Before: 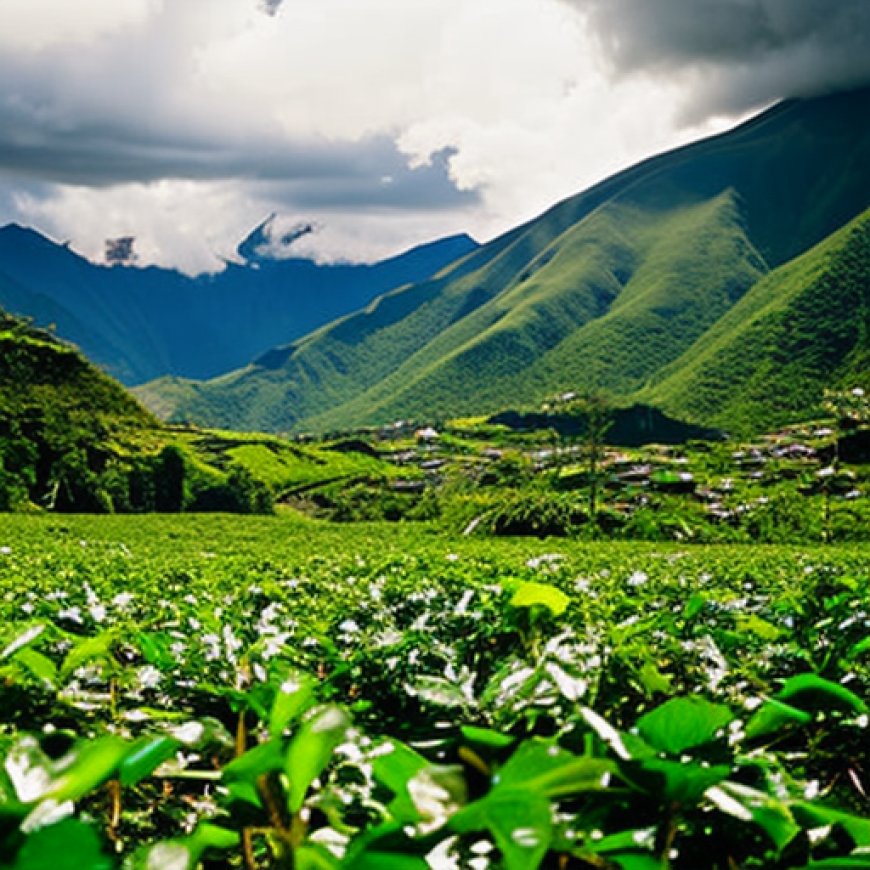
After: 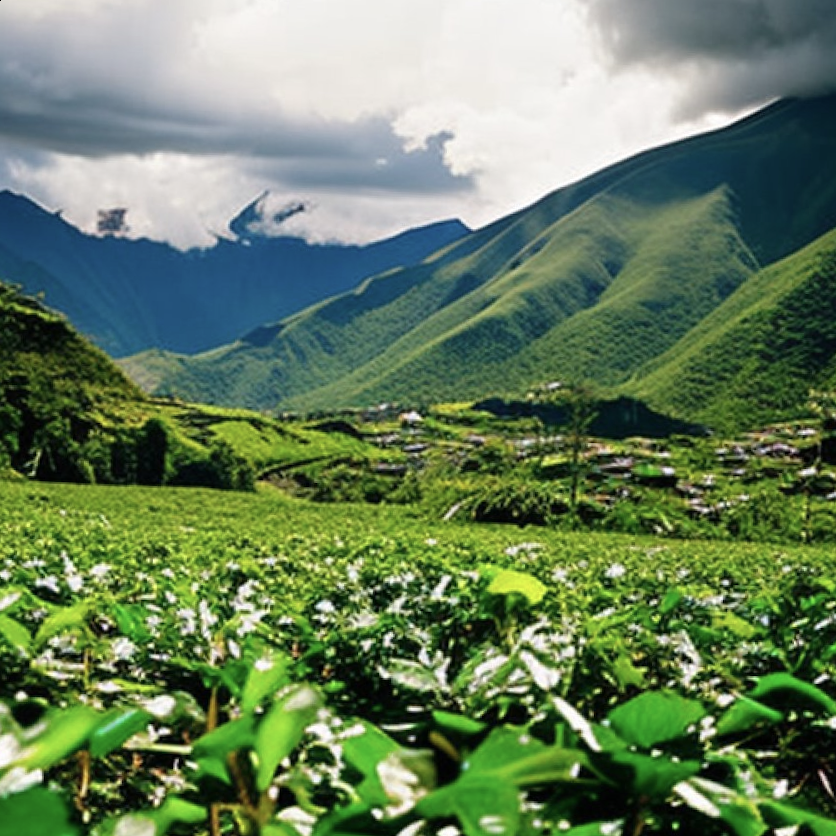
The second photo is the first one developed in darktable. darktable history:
levels: mode automatic, black 0.023%, white 99.97%, levels [0.062, 0.494, 0.925]
contrast brightness saturation: saturation -0.17
crop and rotate: angle -2.38°
